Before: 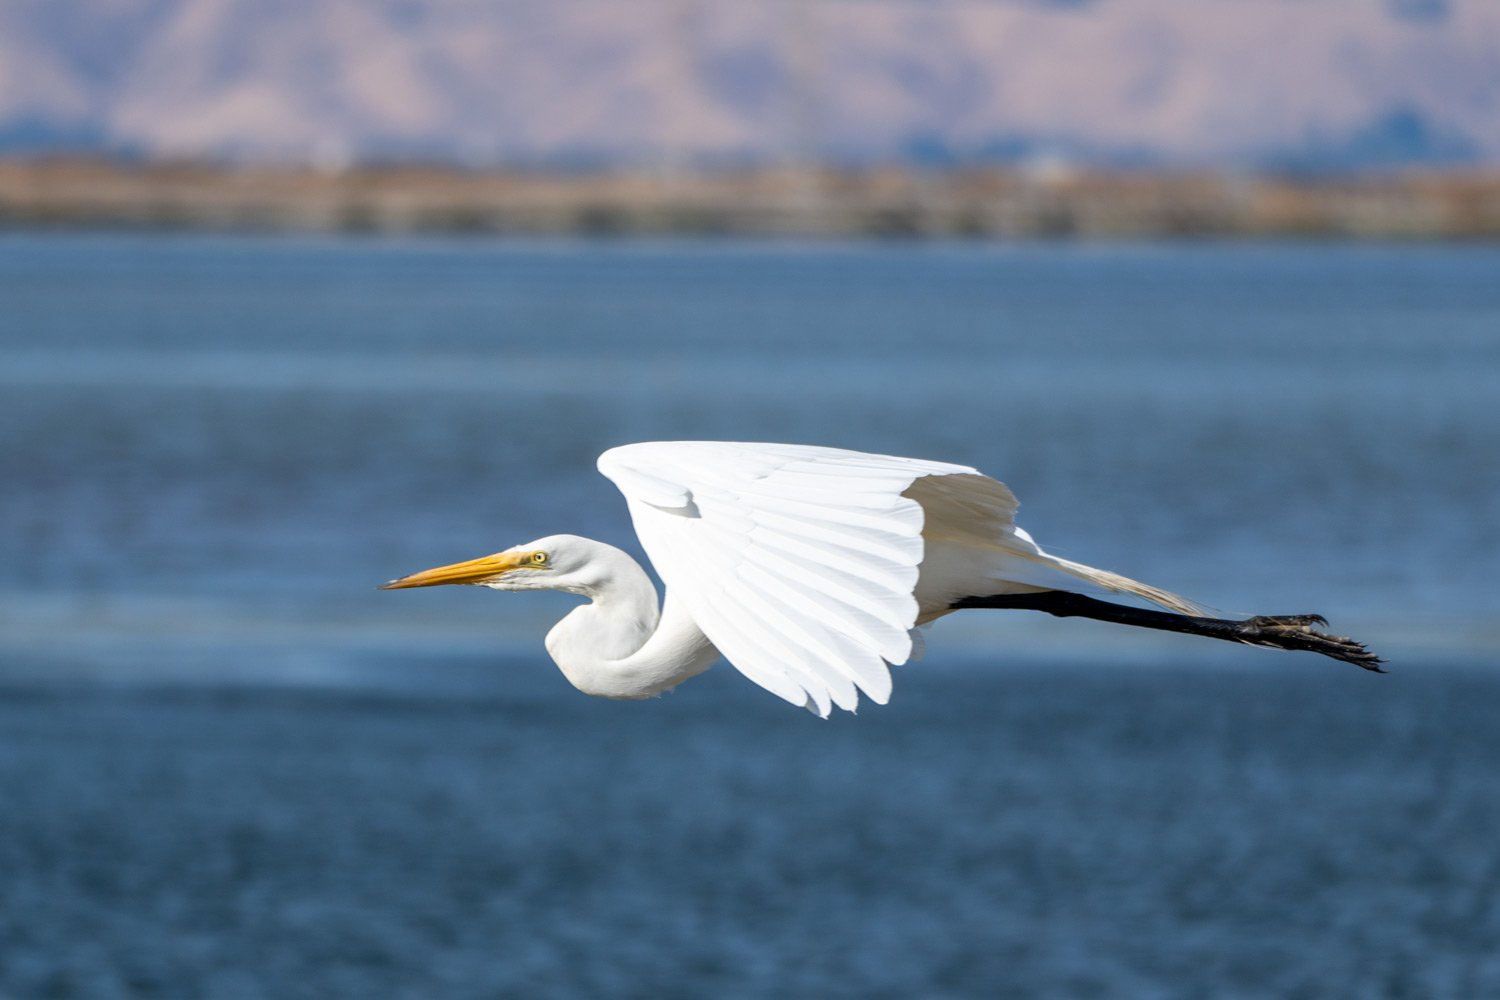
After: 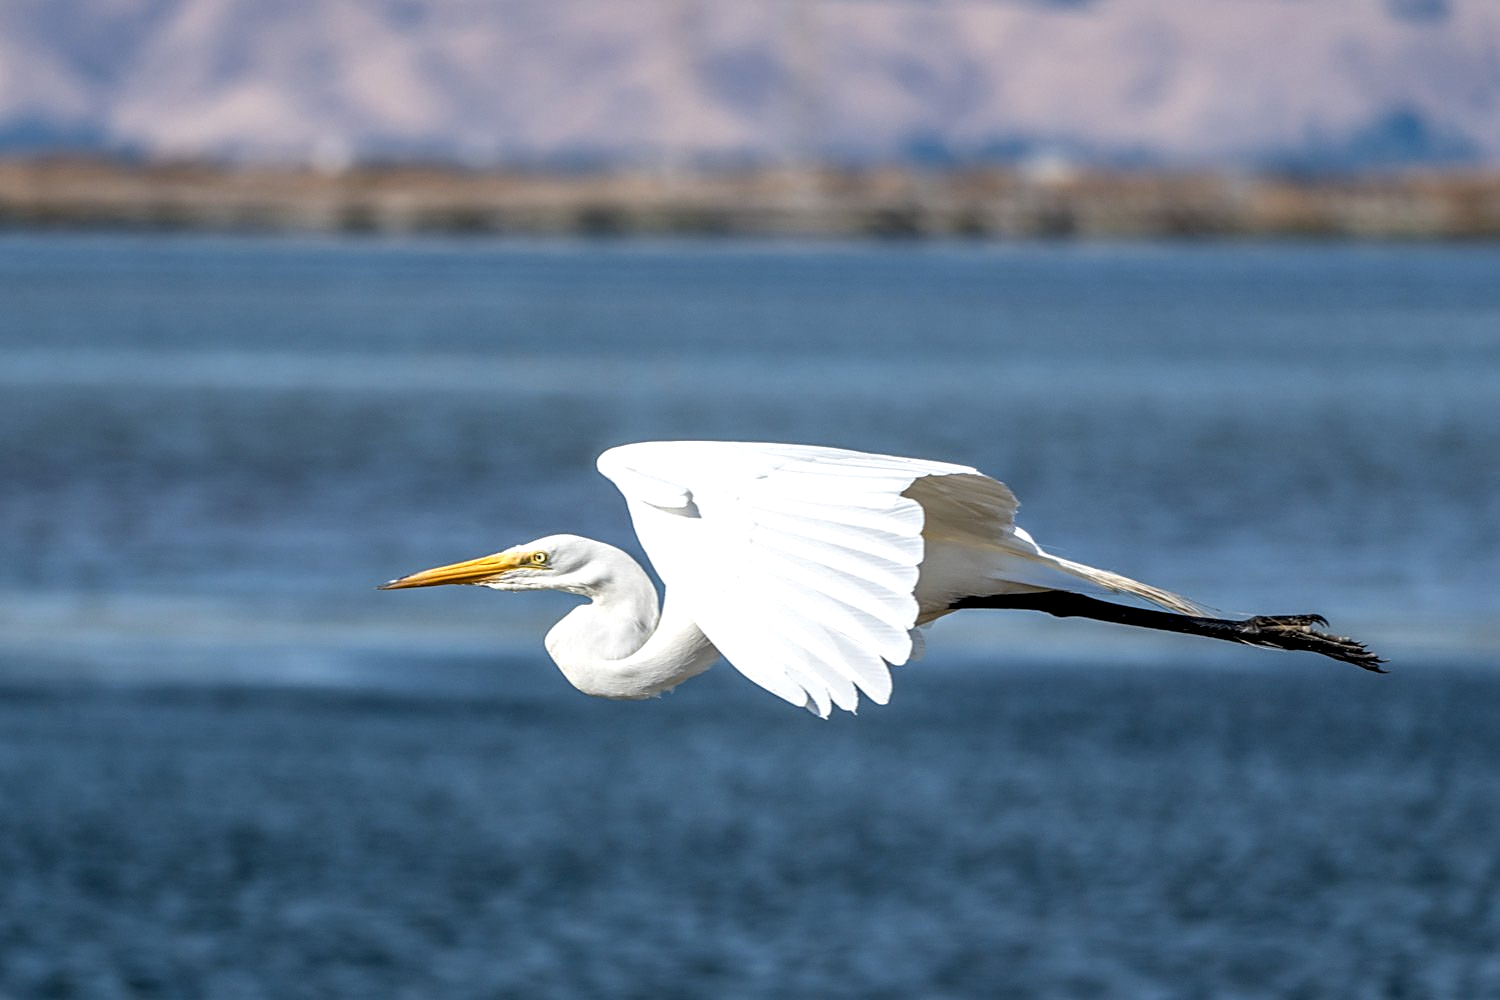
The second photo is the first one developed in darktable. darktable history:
local contrast: detail 150%
sharpen: on, module defaults
